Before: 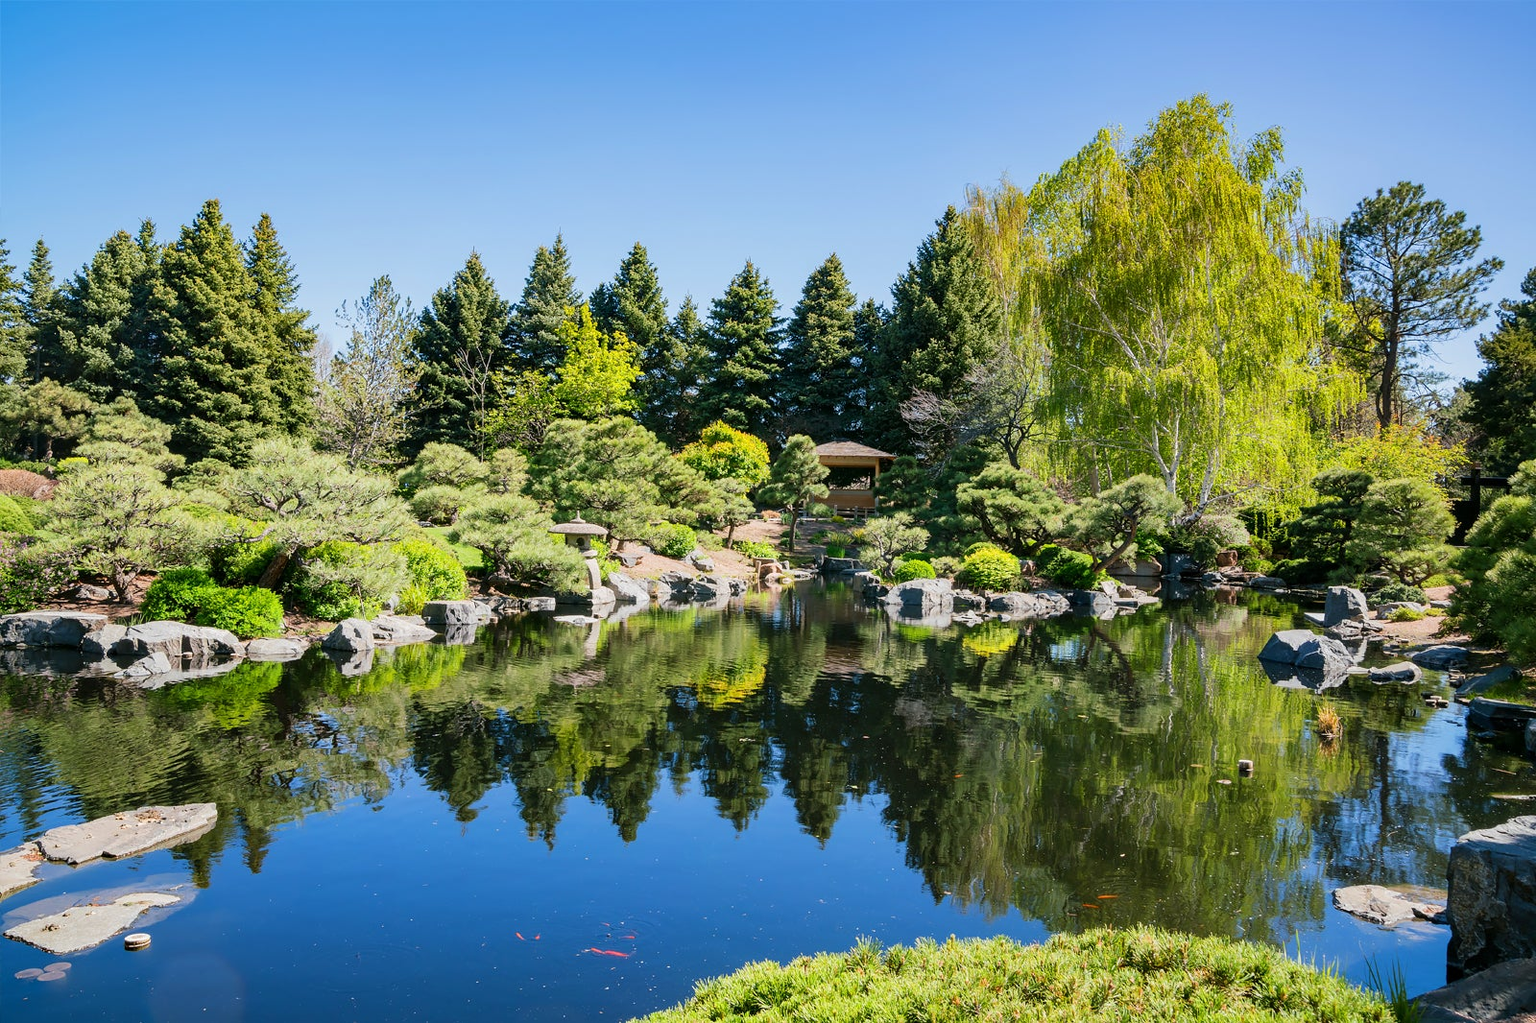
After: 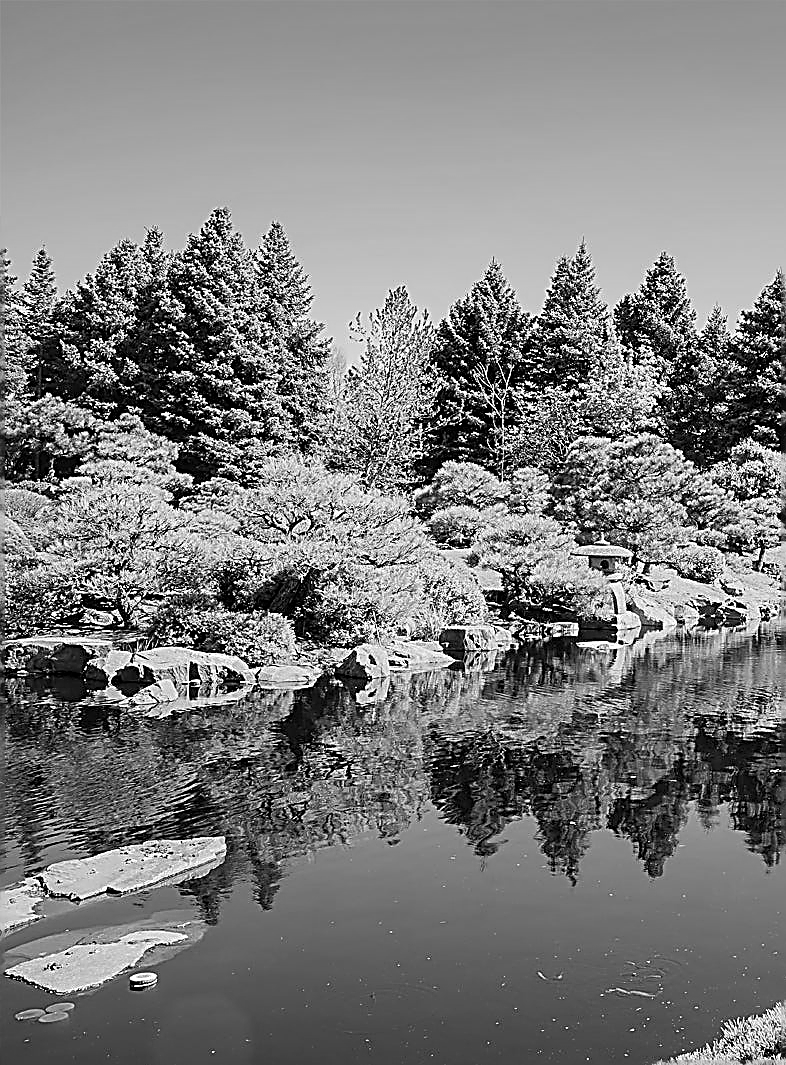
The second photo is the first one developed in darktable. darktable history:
white balance: red 0.982, blue 1.018
exposure: exposure -0.116 EV, compensate exposure bias true, compensate highlight preservation false
monochrome: on, module defaults
sharpen: amount 2
crop and rotate: left 0%, top 0%, right 50.845%
